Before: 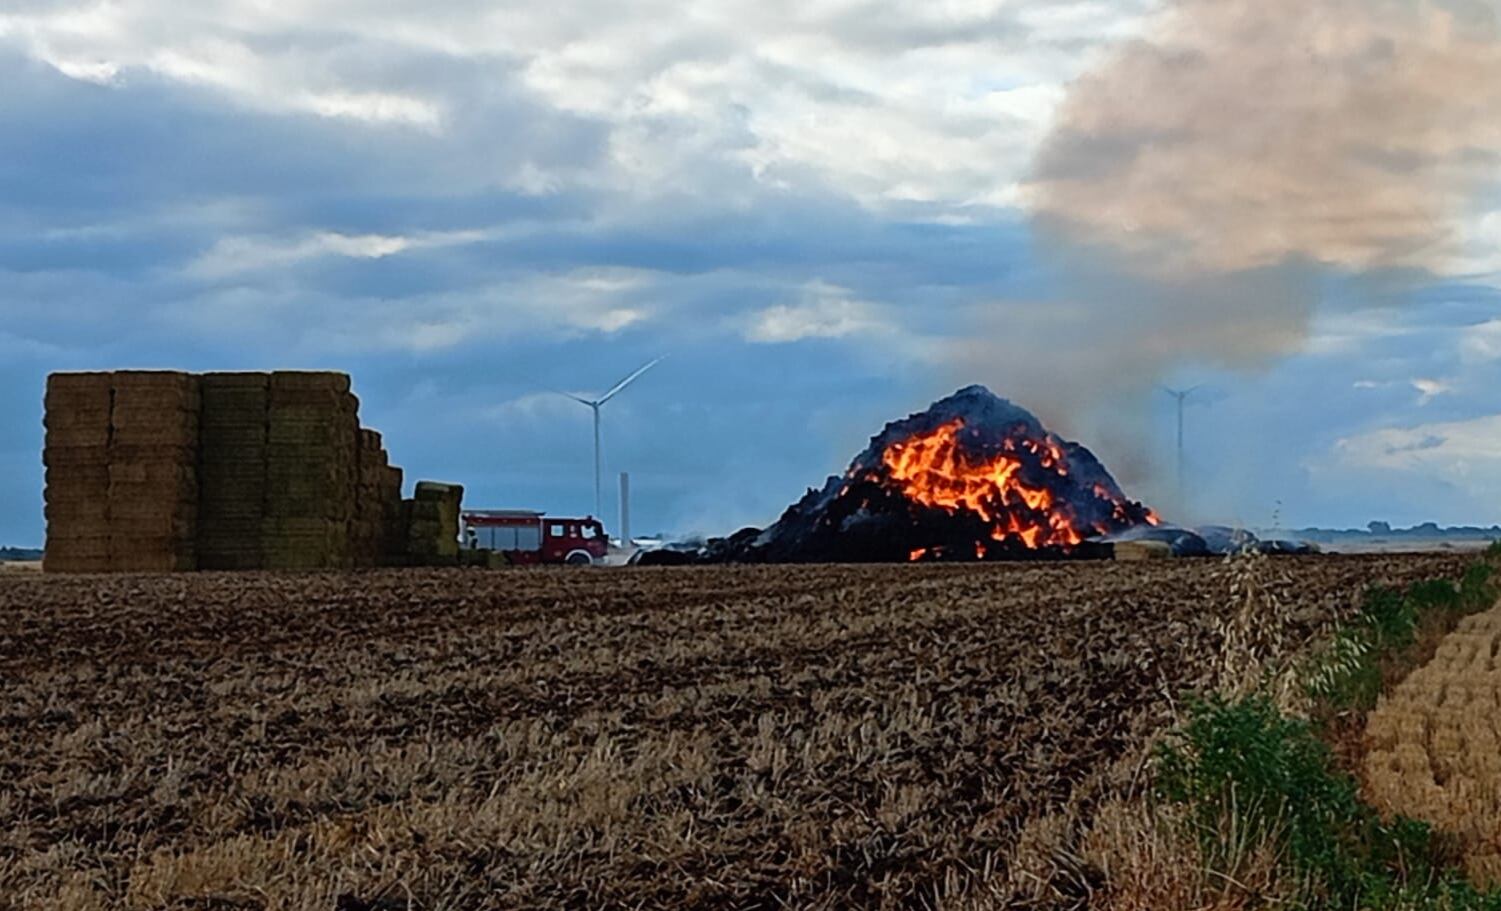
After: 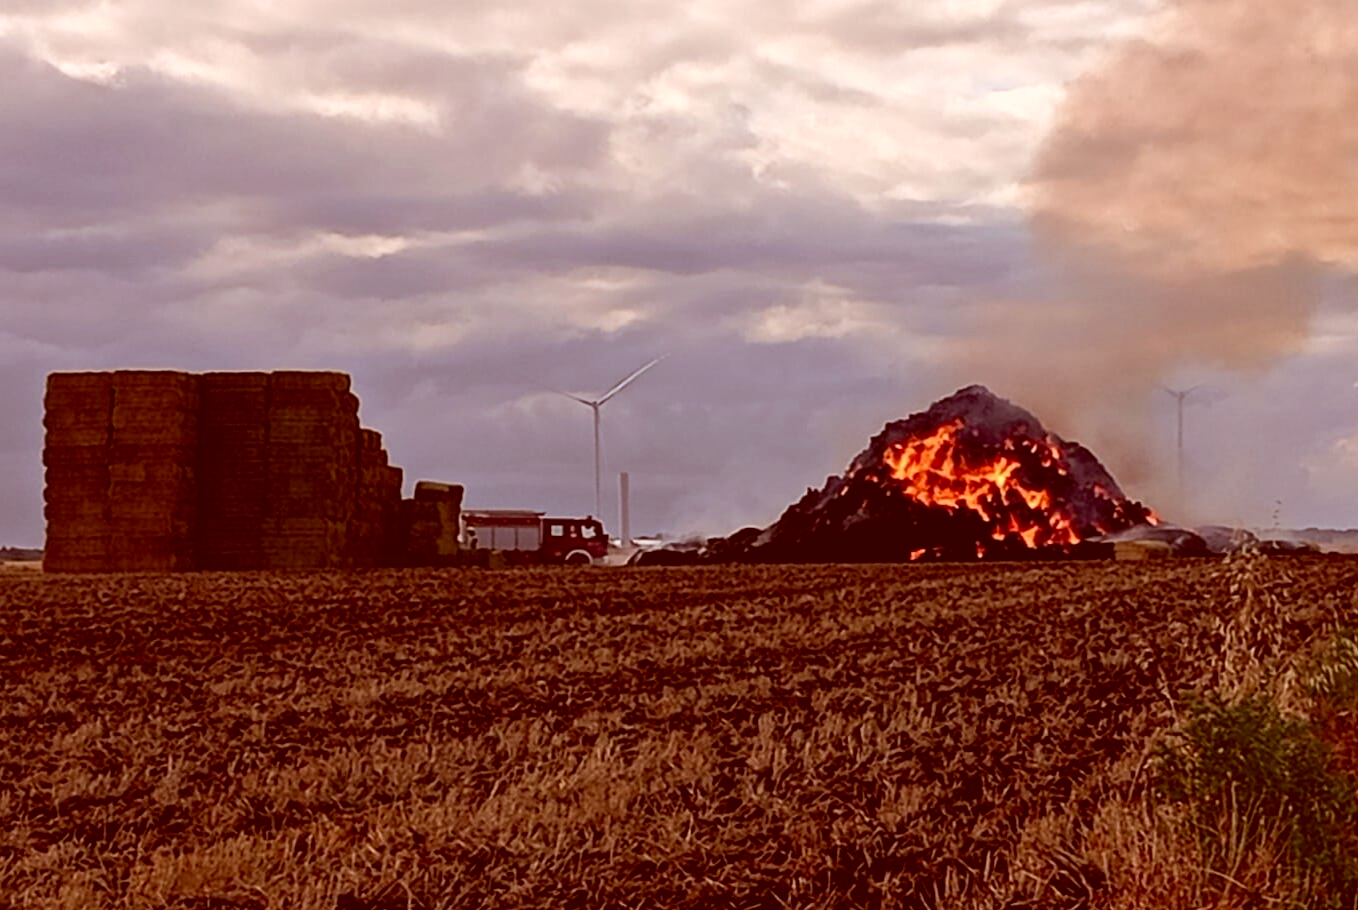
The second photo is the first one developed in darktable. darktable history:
crop: right 9.509%, bottom 0.031%
exposure: exposure 0.02 EV, compensate highlight preservation false
color correction: highlights a* 9.03, highlights b* 8.71, shadows a* 40, shadows b* 40, saturation 0.8
